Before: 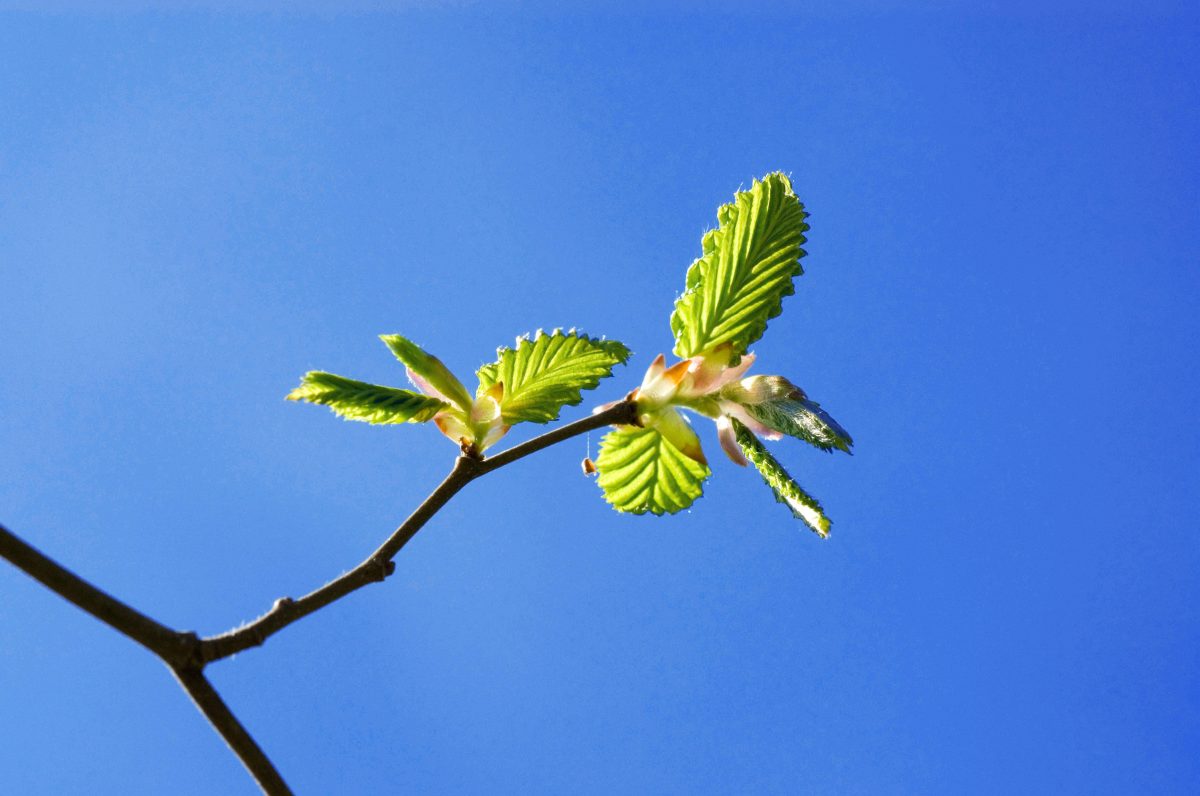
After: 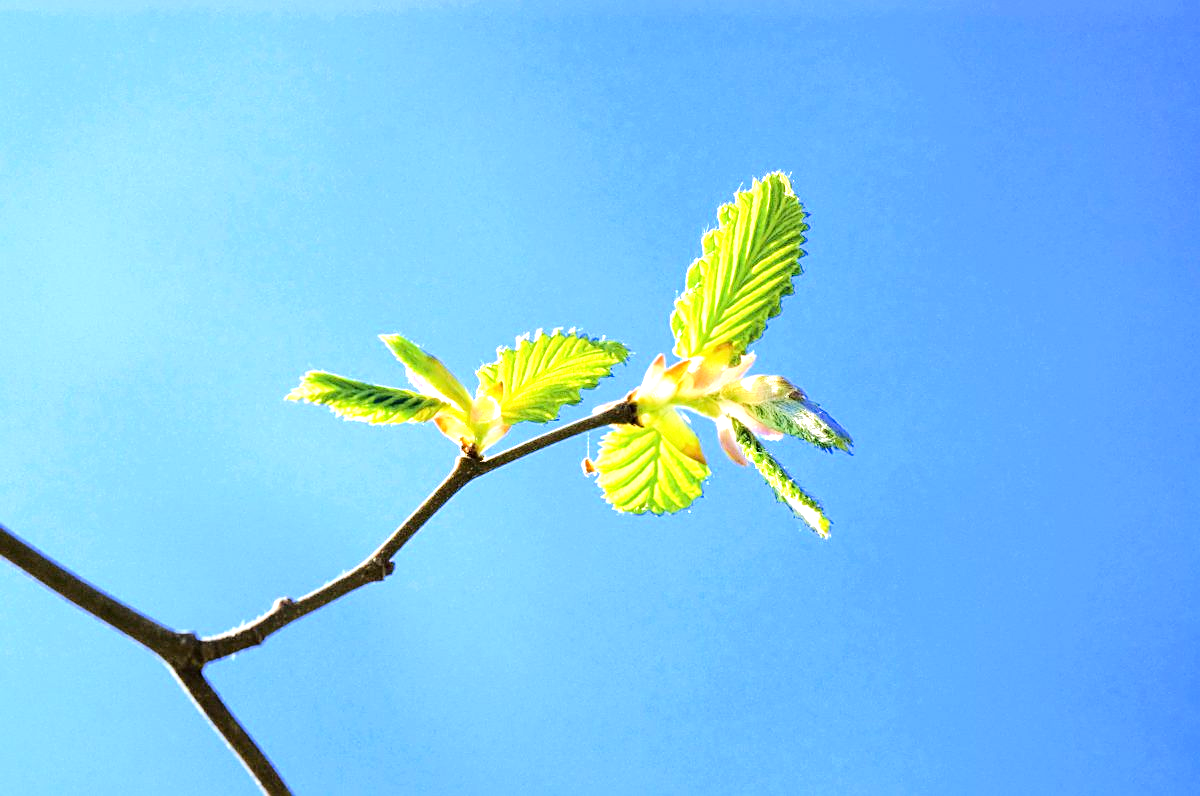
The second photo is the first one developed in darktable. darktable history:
sharpen: on, module defaults
exposure: black level correction 0, exposure 1.104 EV, compensate highlight preservation false
tone equalizer: -7 EV 0.147 EV, -6 EV 0.605 EV, -5 EV 1.13 EV, -4 EV 1.35 EV, -3 EV 1.12 EV, -2 EV 0.6 EV, -1 EV 0.152 EV, edges refinement/feathering 500, mask exposure compensation -1.57 EV, preserve details no
